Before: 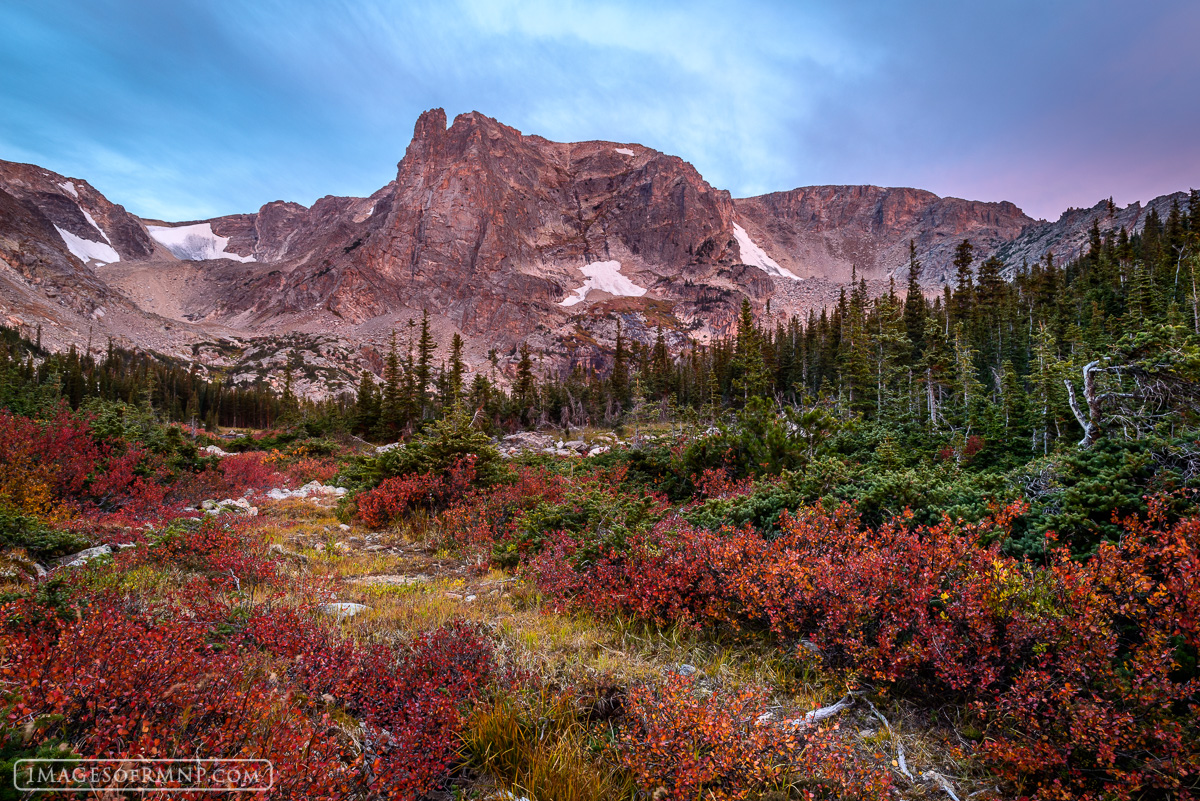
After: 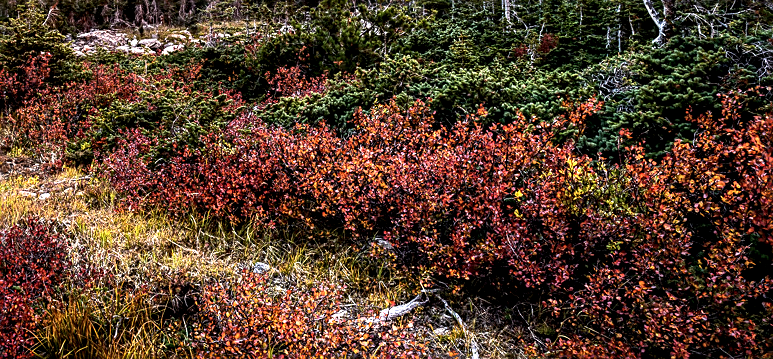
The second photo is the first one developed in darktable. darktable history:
local contrast: detail 160%
crop and rotate: left 35.509%, top 50.238%, bottom 4.934%
sharpen: on, module defaults
tone equalizer: -8 EV -0.75 EV, -7 EV -0.7 EV, -6 EV -0.6 EV, -5 EV -0.4 EV, -3 EV 0.4 EV, -2 EV 0.6 EV, -1 EV 0.7 EV, +0 EV 0.75 EV, edges refinement/feathering 500, mask exposure compensation -1.57 EV, preserve details no
